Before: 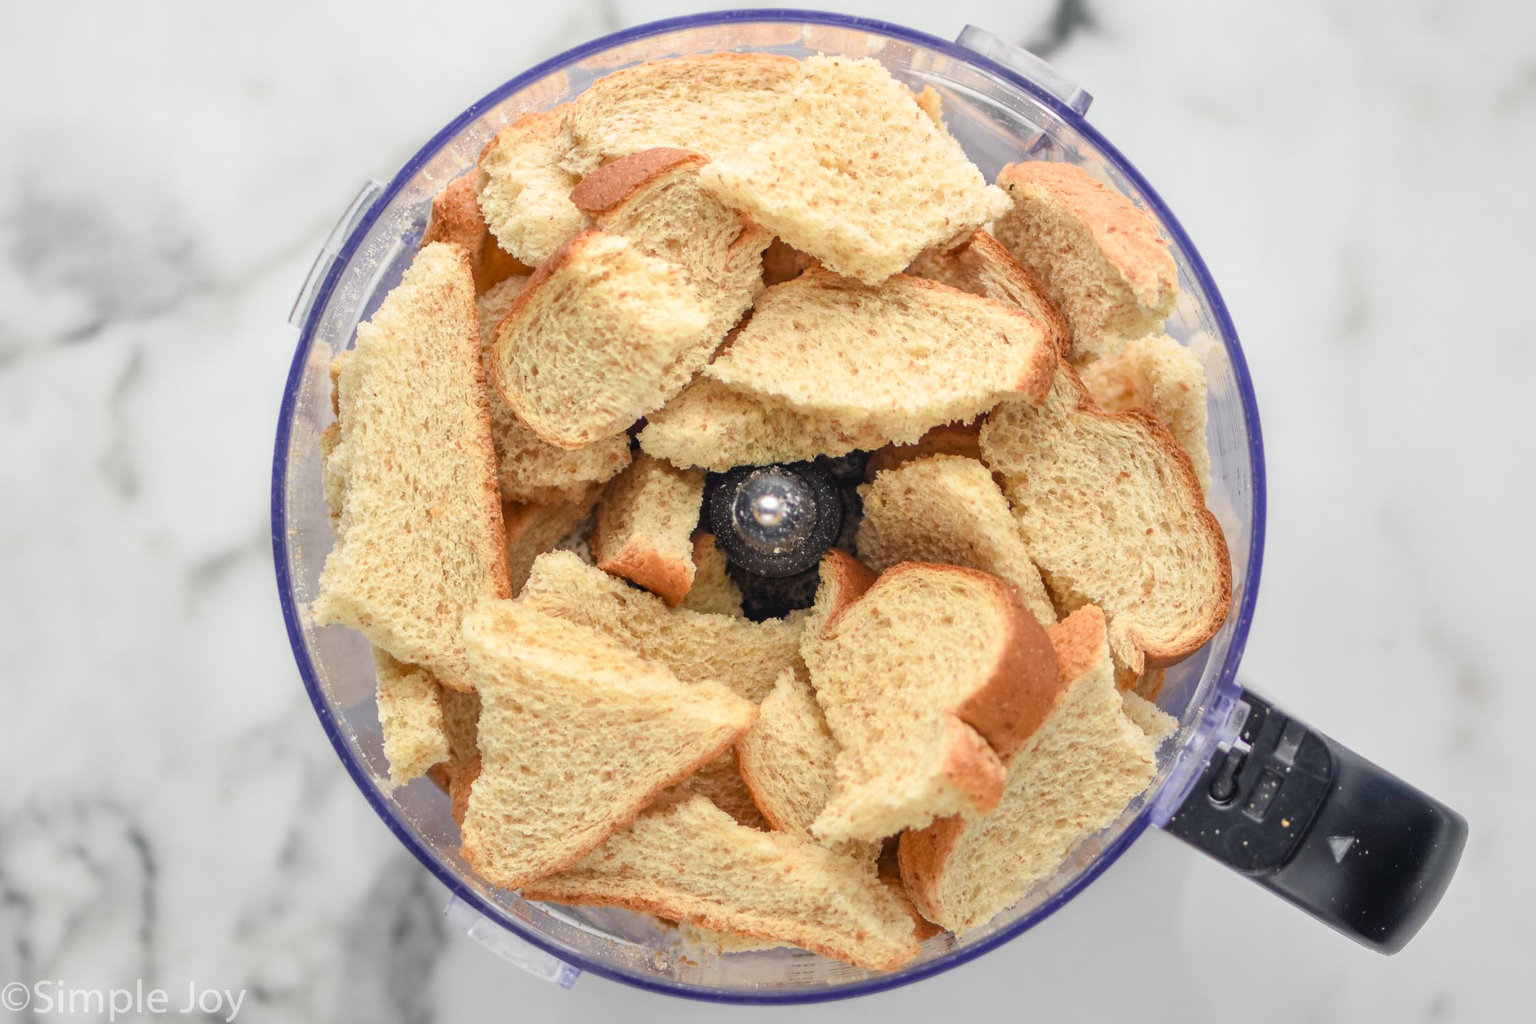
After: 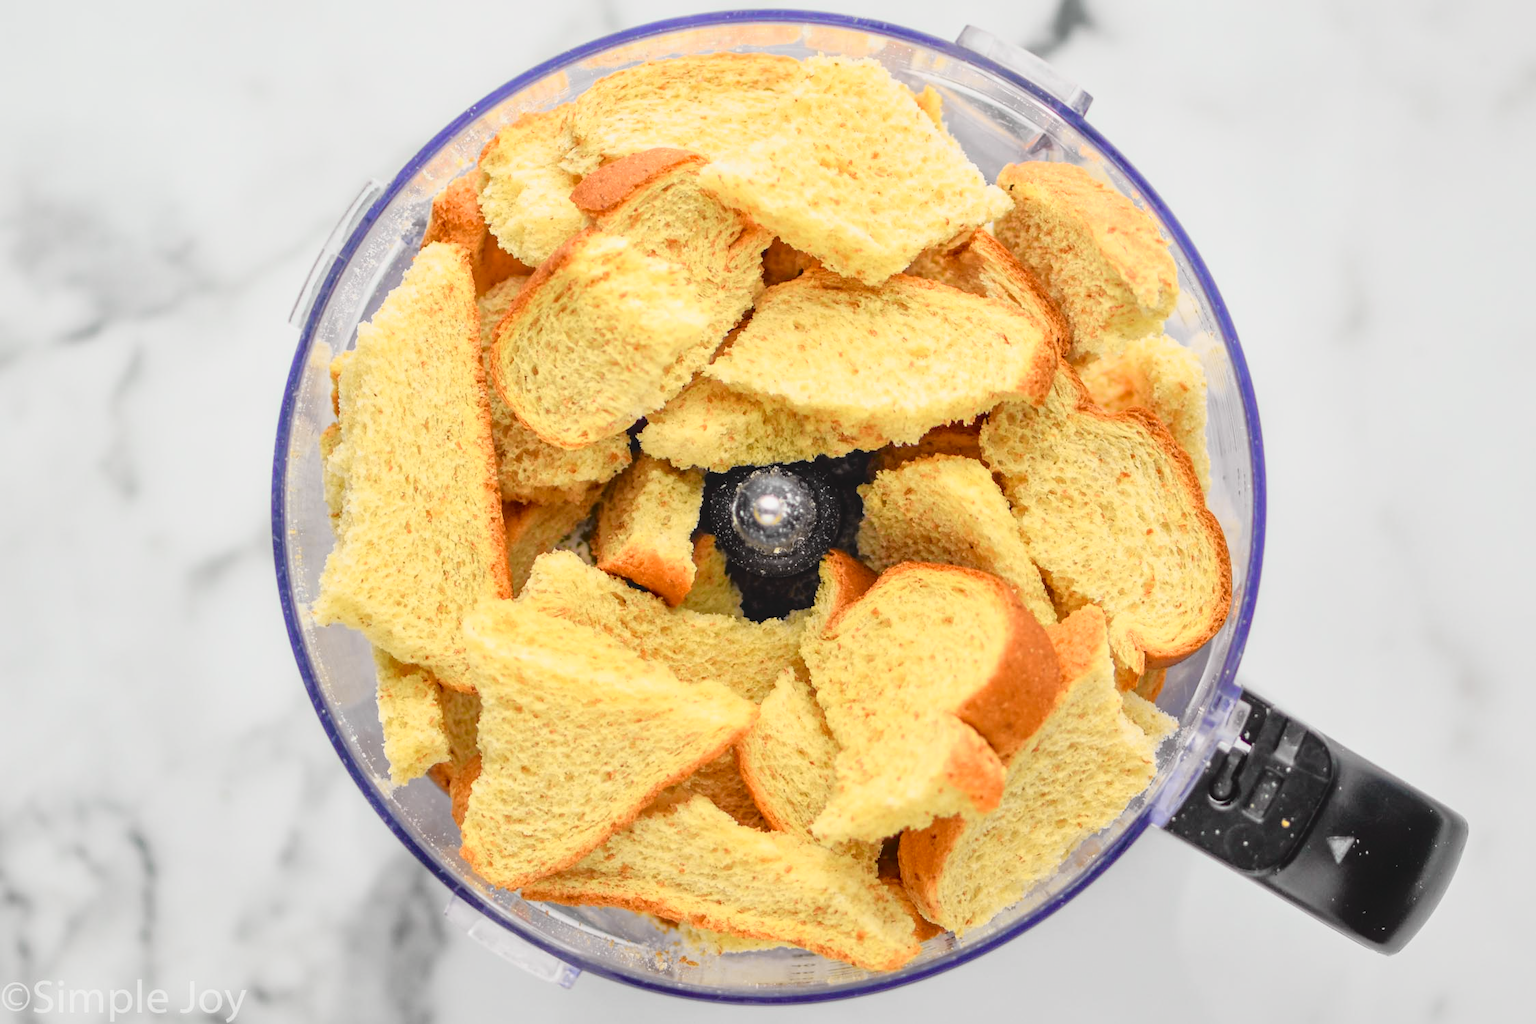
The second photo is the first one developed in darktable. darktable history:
shadows and highlights: shadows 62.66, white point adjustment 0.37, highlights -34.44, compress 83.82%
tone curve: curves: ch0 [(0, 0.029) (0.168, 0.142) (0.359, 0.44) (0.469, 0.544) (0.634, 0.722) (0.858, 0.903) (1, 0.968)]; ch1 [(0, 0) (0.437, 0.453) (0.472, 0.47) (0.502, 0.502) (0.54, 0.534) (0.57, 0.592) (0.618, 0.66) (0.699, 0.749) (0.859, 0.899) (1, 1)]; ch2 [(0, 0) (0.33, 0.301) (0.421, 0.443) (0.476, 0.498) (0.505, 0.503) (0.547, 0.557) (0.586, 0.634) (0.608, 0.676) (1, 1)], color space Lab, independent channels, preserve colors none
